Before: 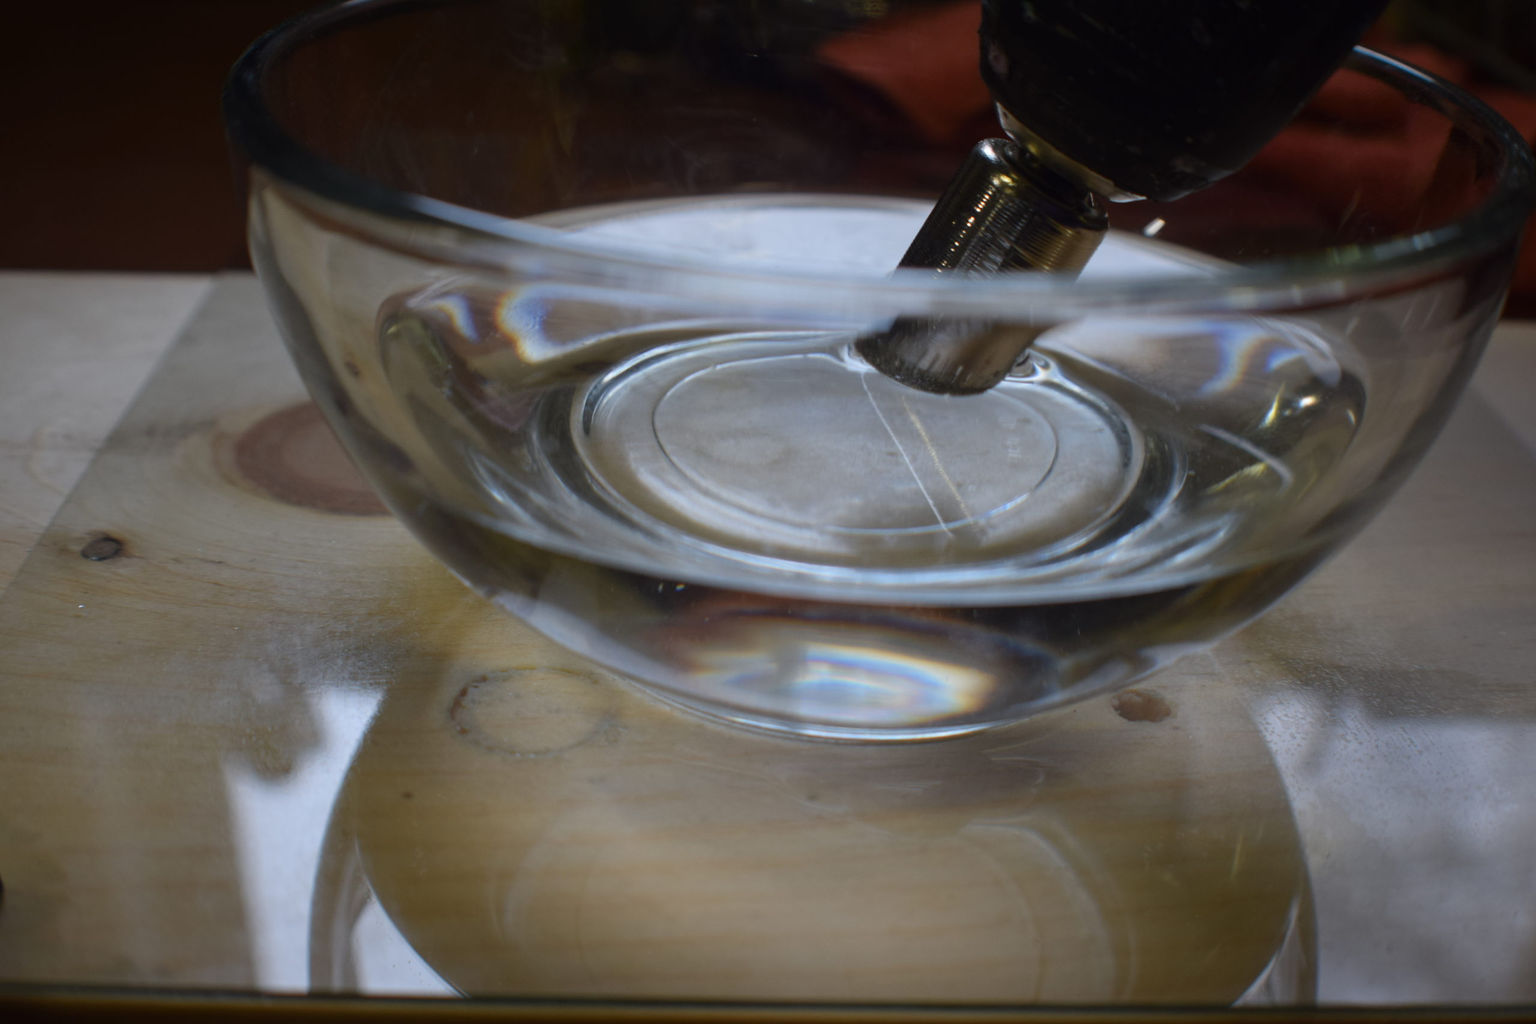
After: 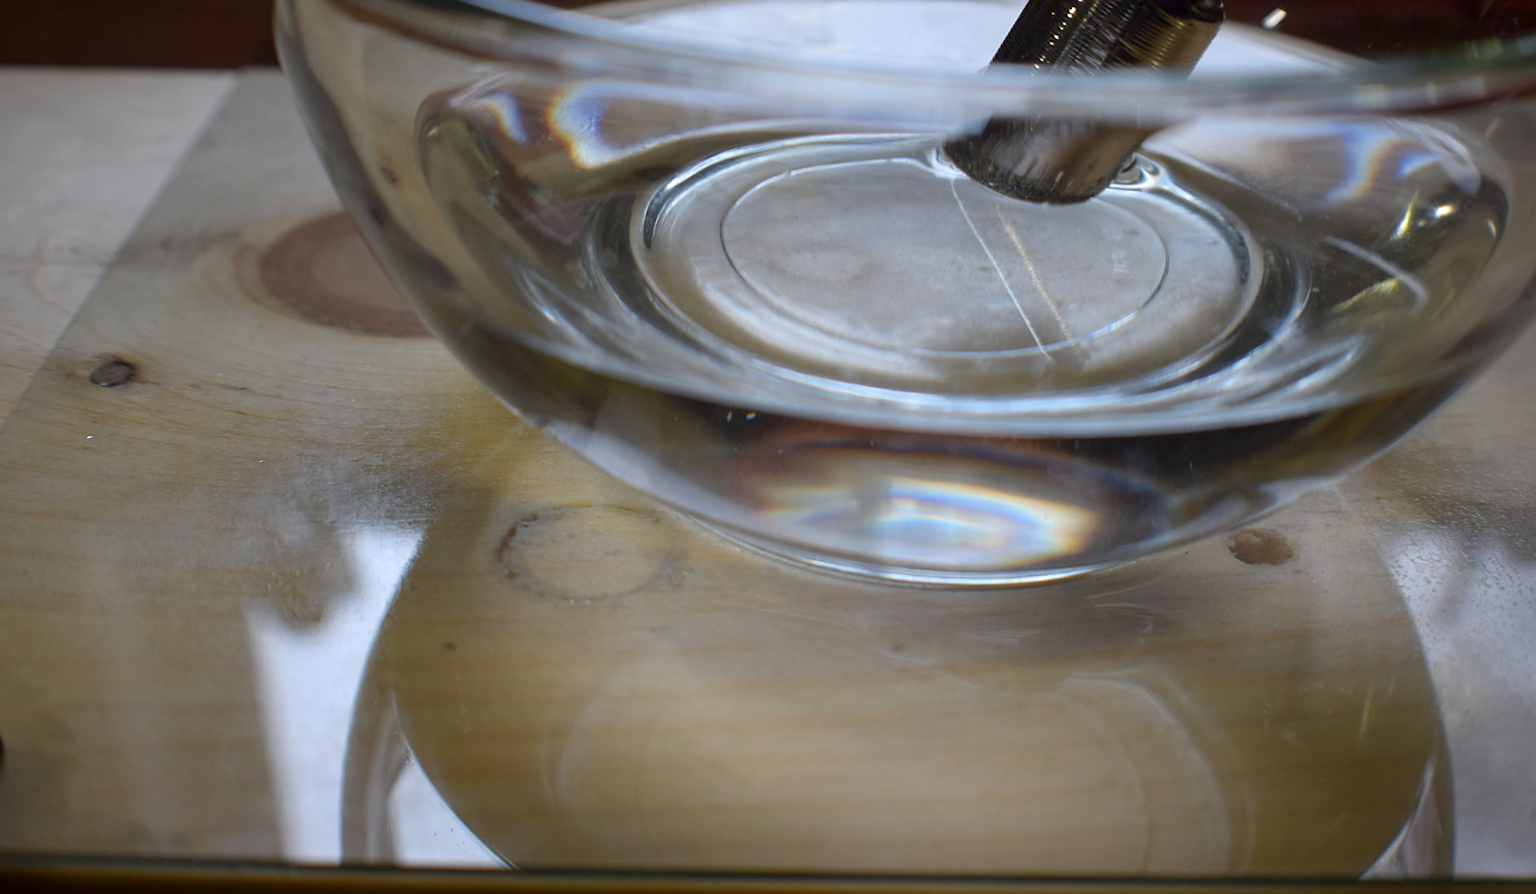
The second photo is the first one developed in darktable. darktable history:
sharpen: on, module defaults
crop: top 20.571%, right 9.401%, bottom 0.268%
exposure: black level correction 0.001, exposure 0.299 EV, compensate highlight preservation false
